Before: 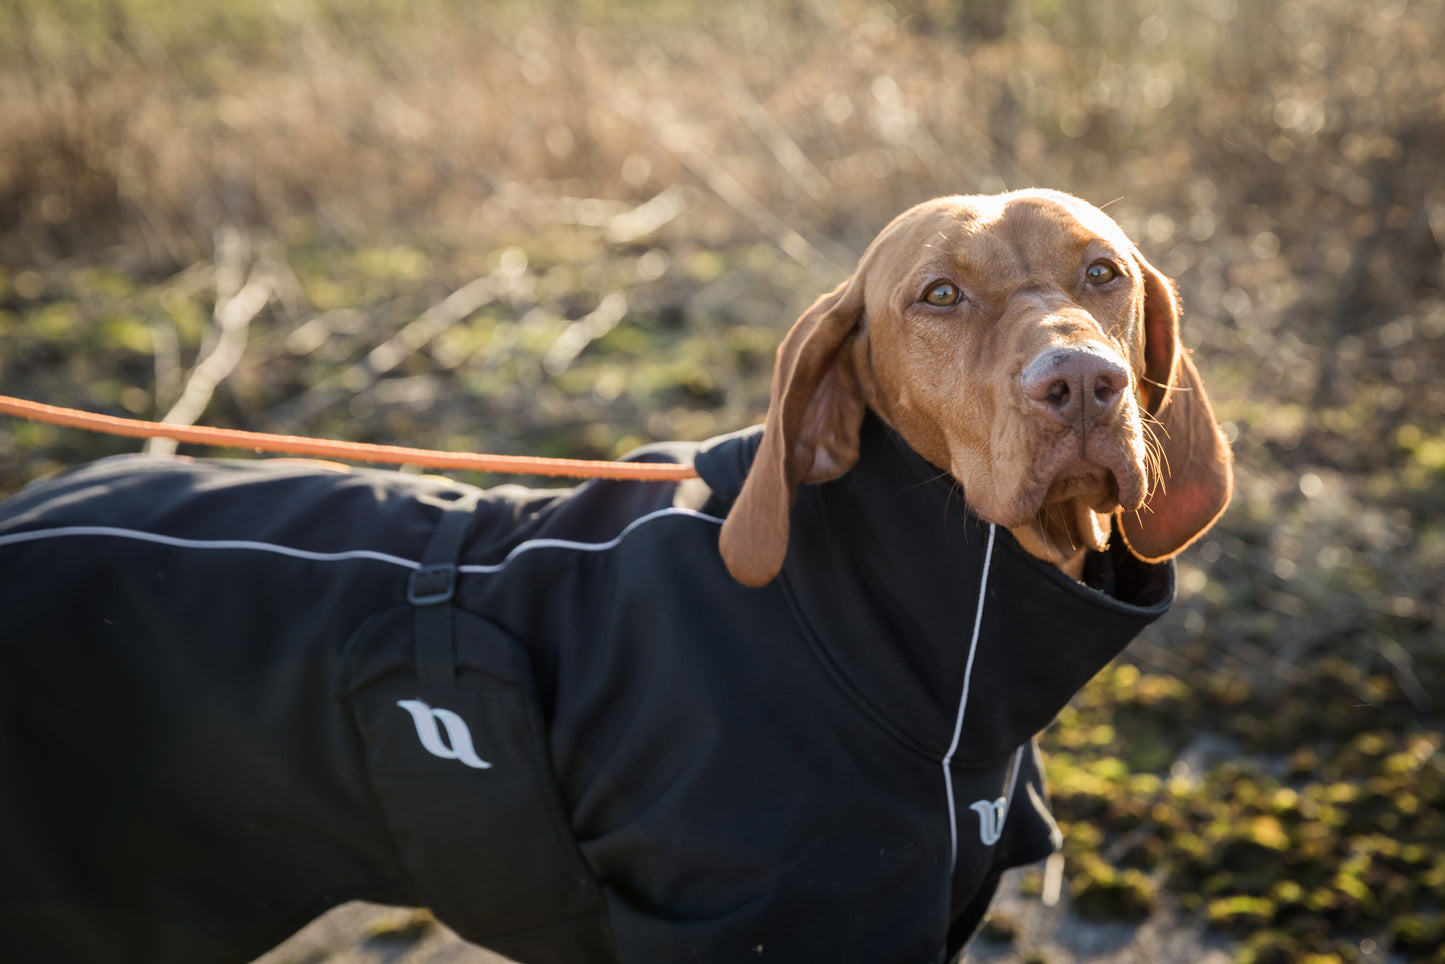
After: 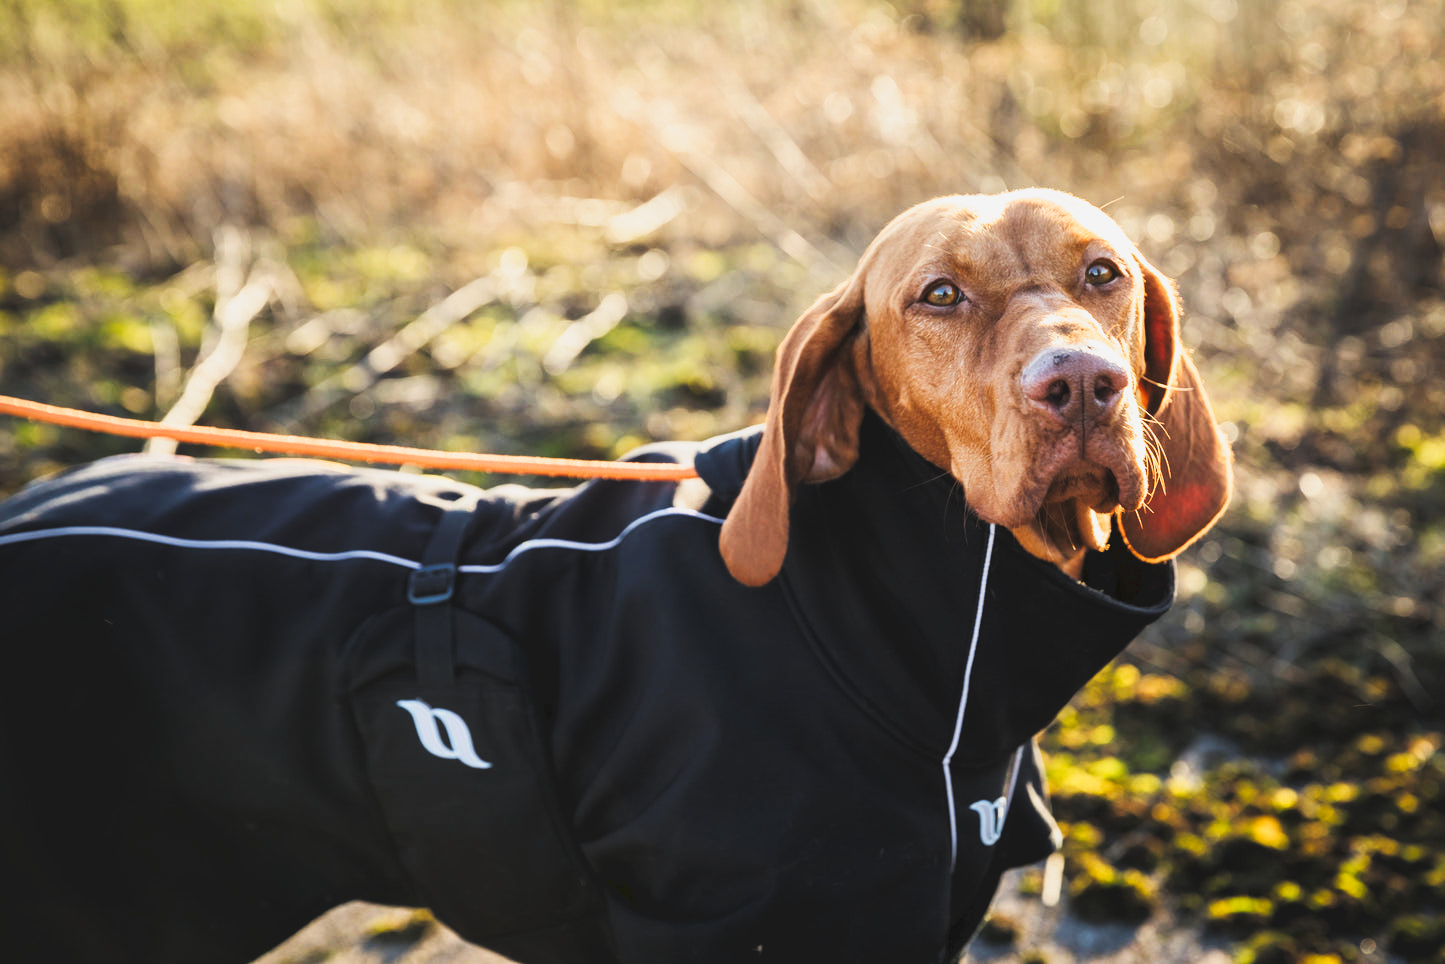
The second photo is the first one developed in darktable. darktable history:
shadows and highlights: shadows 43.06, highlights 6.94
tone curve: curves: ch0 [(0, 0) (0.003, 0.06) (0.011, 0.059) (0.025, 0.065) (0.044, 0.076) (0.069, 0.088) (0.1, 0.102) (0.136, 0.116) (0.177, 0.137) (0.224, 0.169) (0.277, 0.214) (0.335, 0.271) (0.399, 0.356) (0.468, 0.459) (0.543, 0.579) (0.623, 0.705) (0.709, 0.823) (0.801, 0.918) (0.898, 0.963) (1, 1)], preserve colors none
filmic rgb: black relative exposure -7.65 EV, white relative exposure 4.56 EV, hardness 3.61, contrast 1.05
exposure: exposure 0.375 EV, compensate highlight preservation false
